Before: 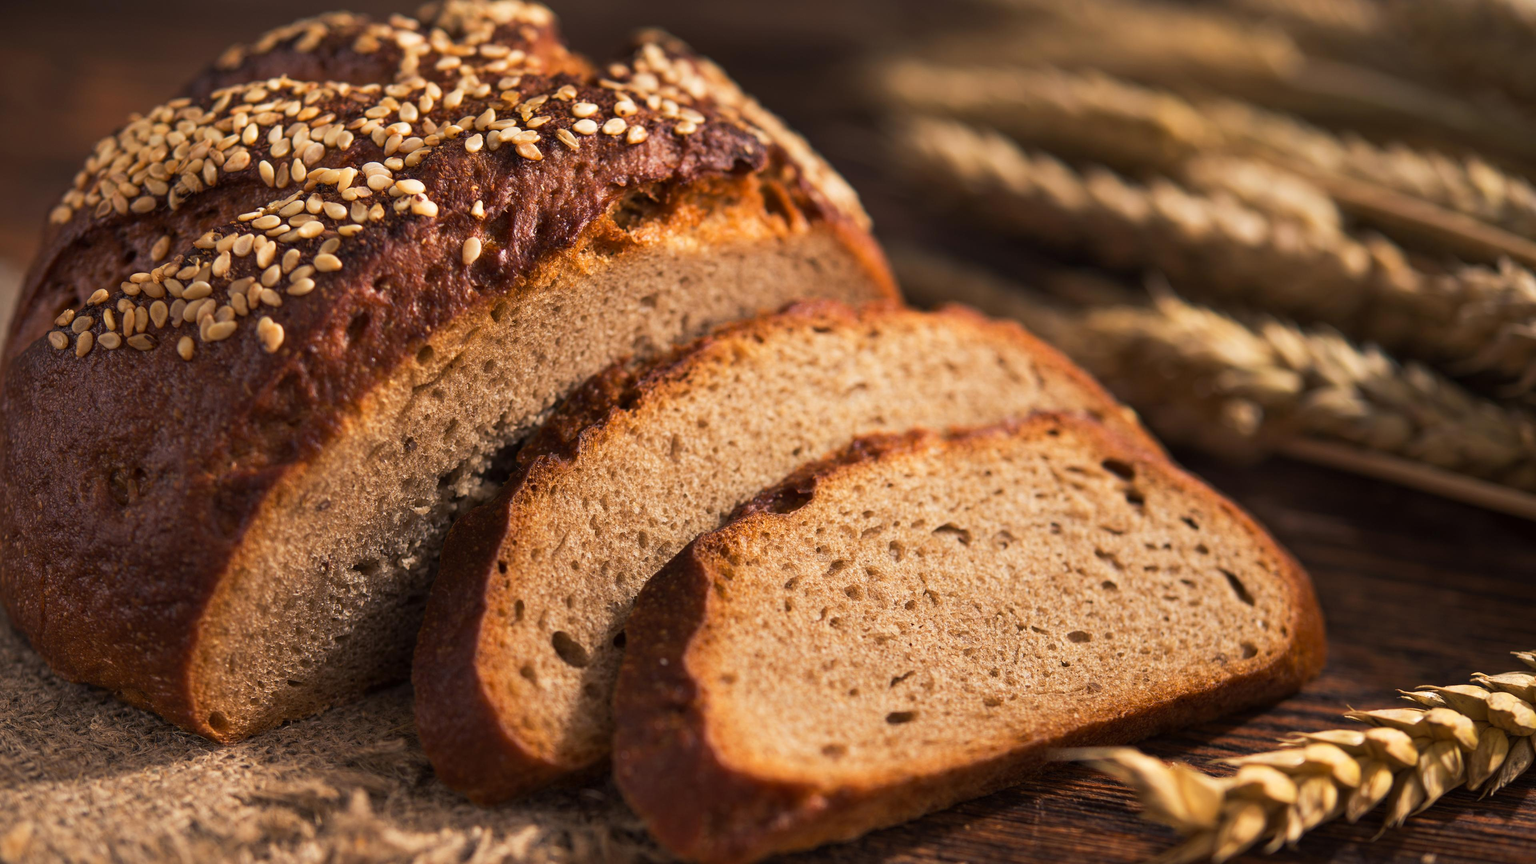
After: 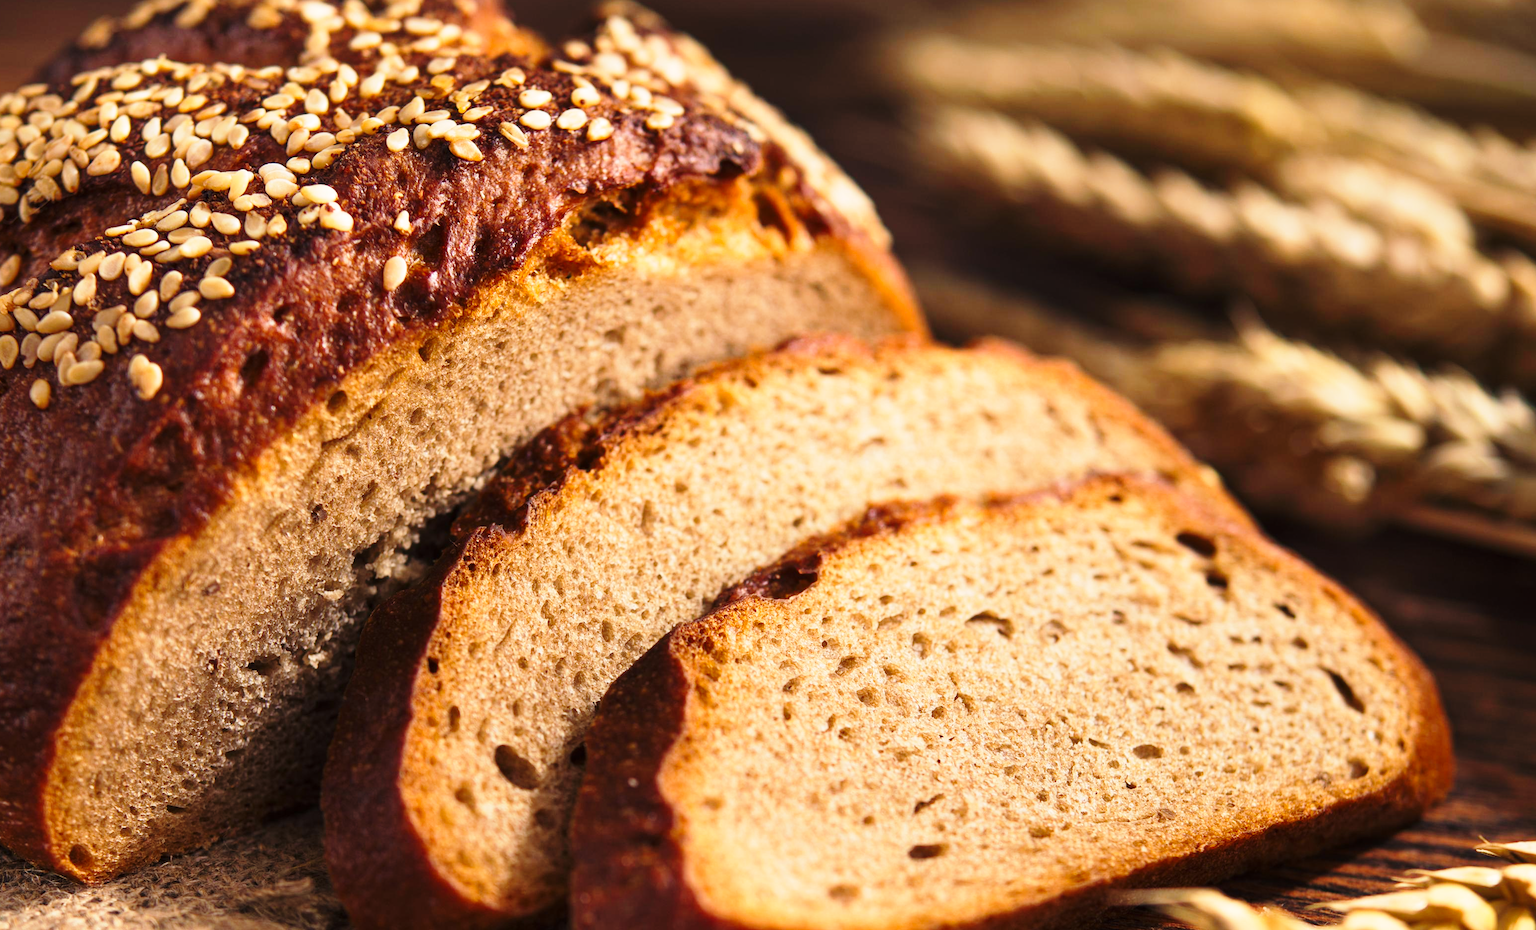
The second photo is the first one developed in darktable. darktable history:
crop: left 9.994%, top 3.556%, right 9.288%, bottom 9.526%
base curve: curves: ch0 [(0, 0) (0.028, 0.03) (0.121, 0.232) (0.46, 0.748) (0.859, 0.968) (1, 1)], preserve colors none
